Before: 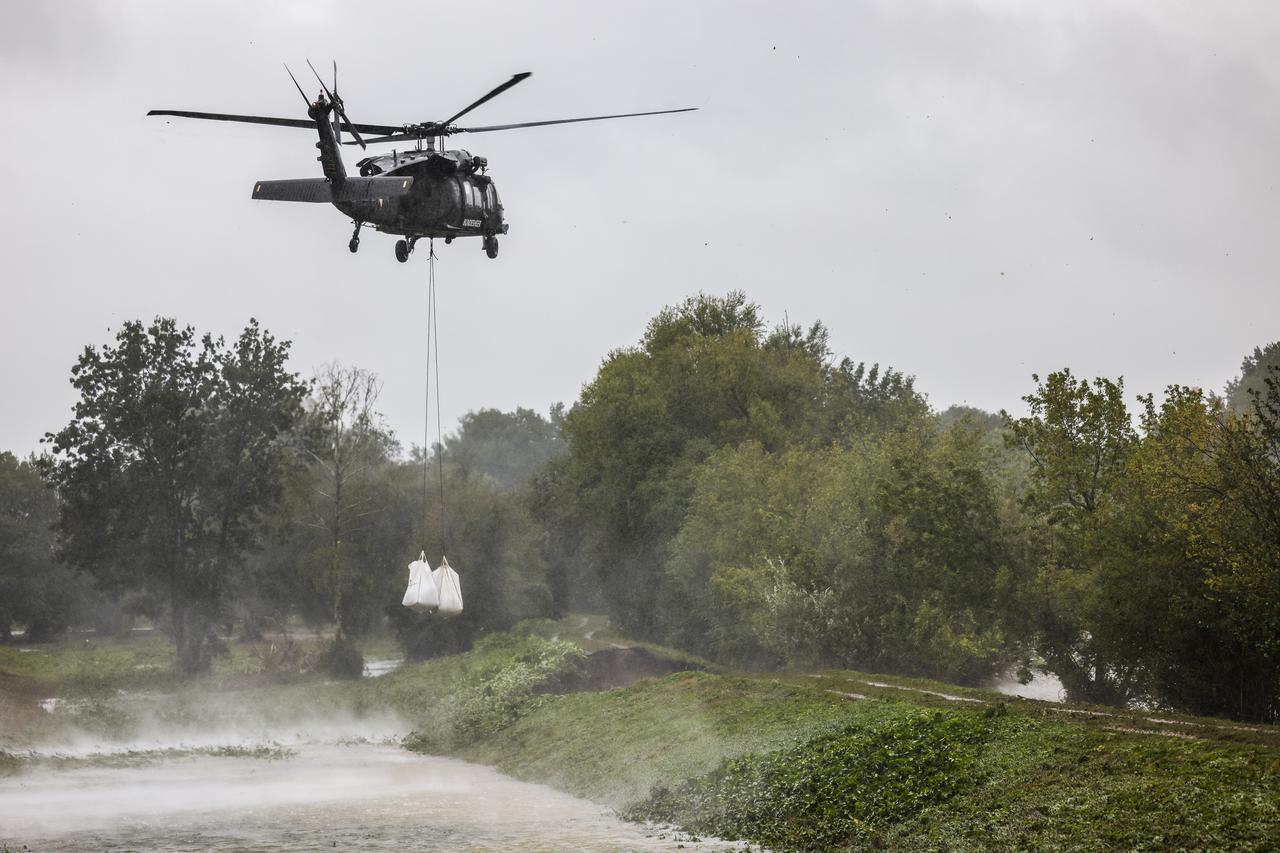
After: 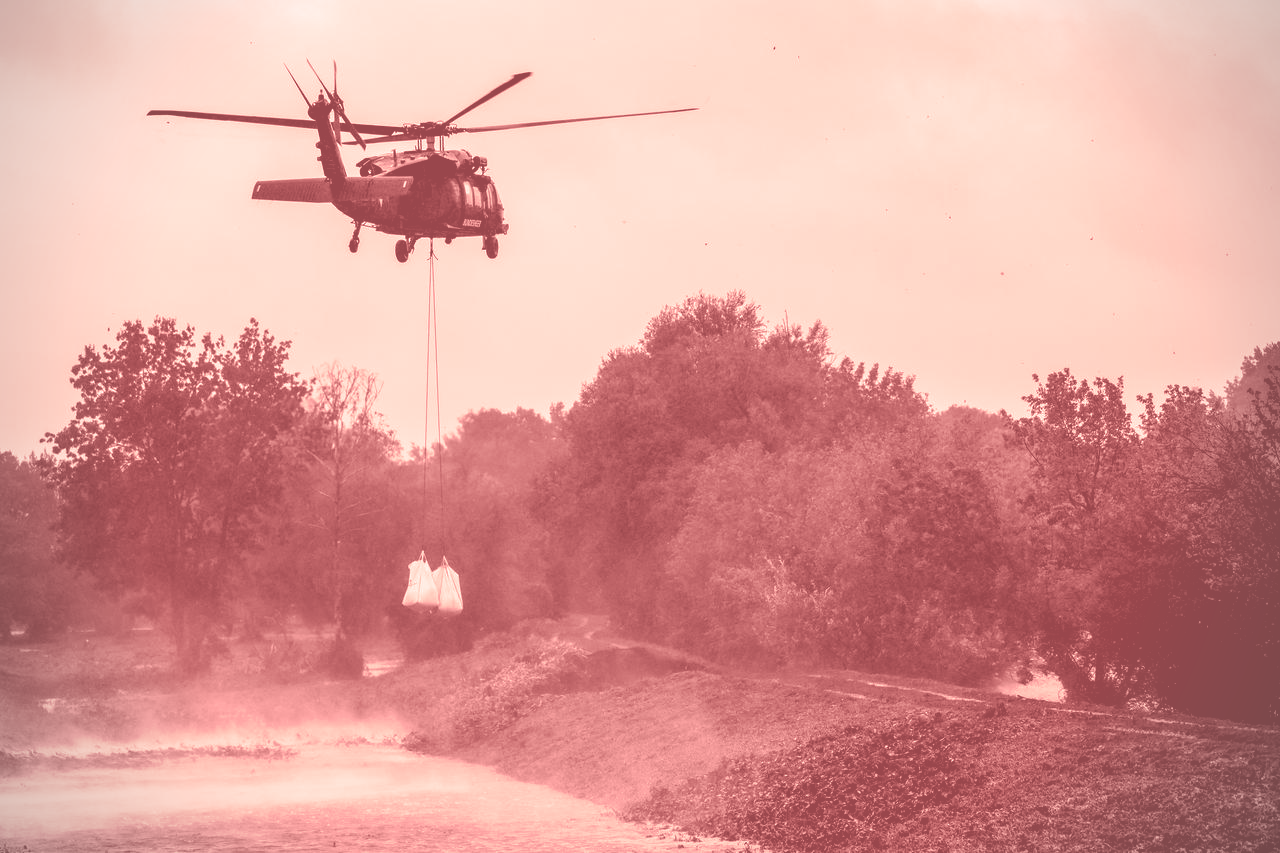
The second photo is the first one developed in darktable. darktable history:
vignetting: fall-off radius 45%, brightness -0.33
split-toning: compress 20%
colorize: on, module defaults | blend: blend mode normal, opacity 25%; mask: uniform (no mask)
levels: levels [0.182, 0.542, 0.902]
